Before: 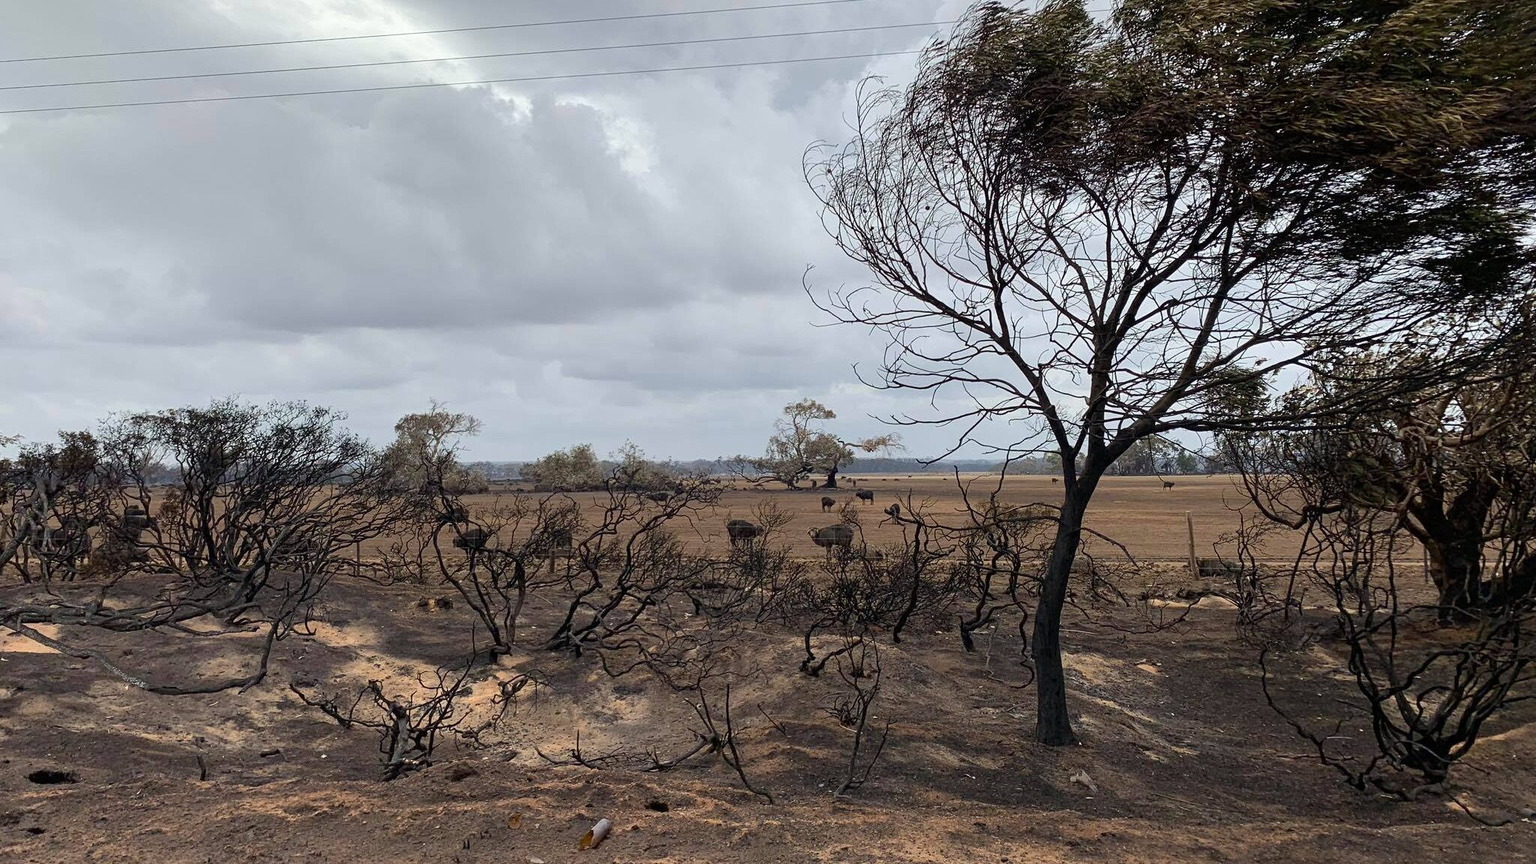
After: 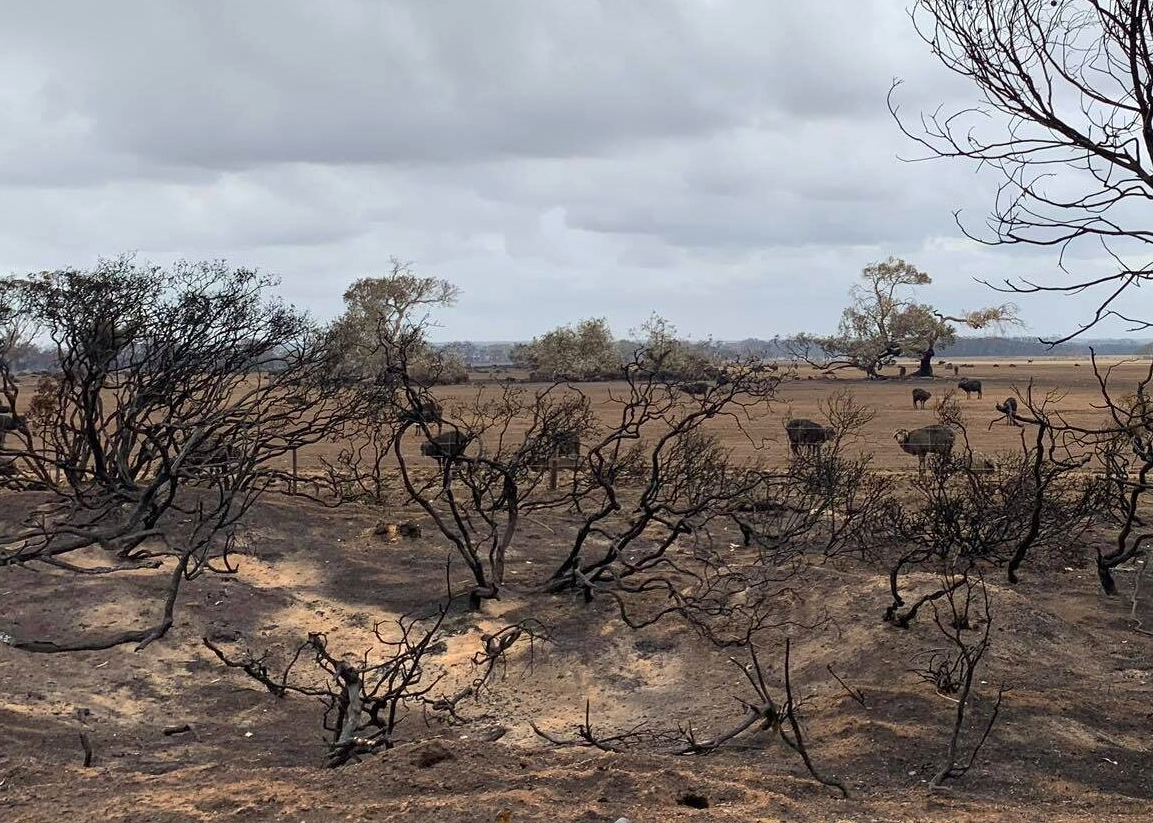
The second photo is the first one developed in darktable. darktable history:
crop: left 8.966%, top 23.852%, right 34.699%, bottom 4.703%
exposure: exposure 0.2 EV, compensate highlight preservation false
